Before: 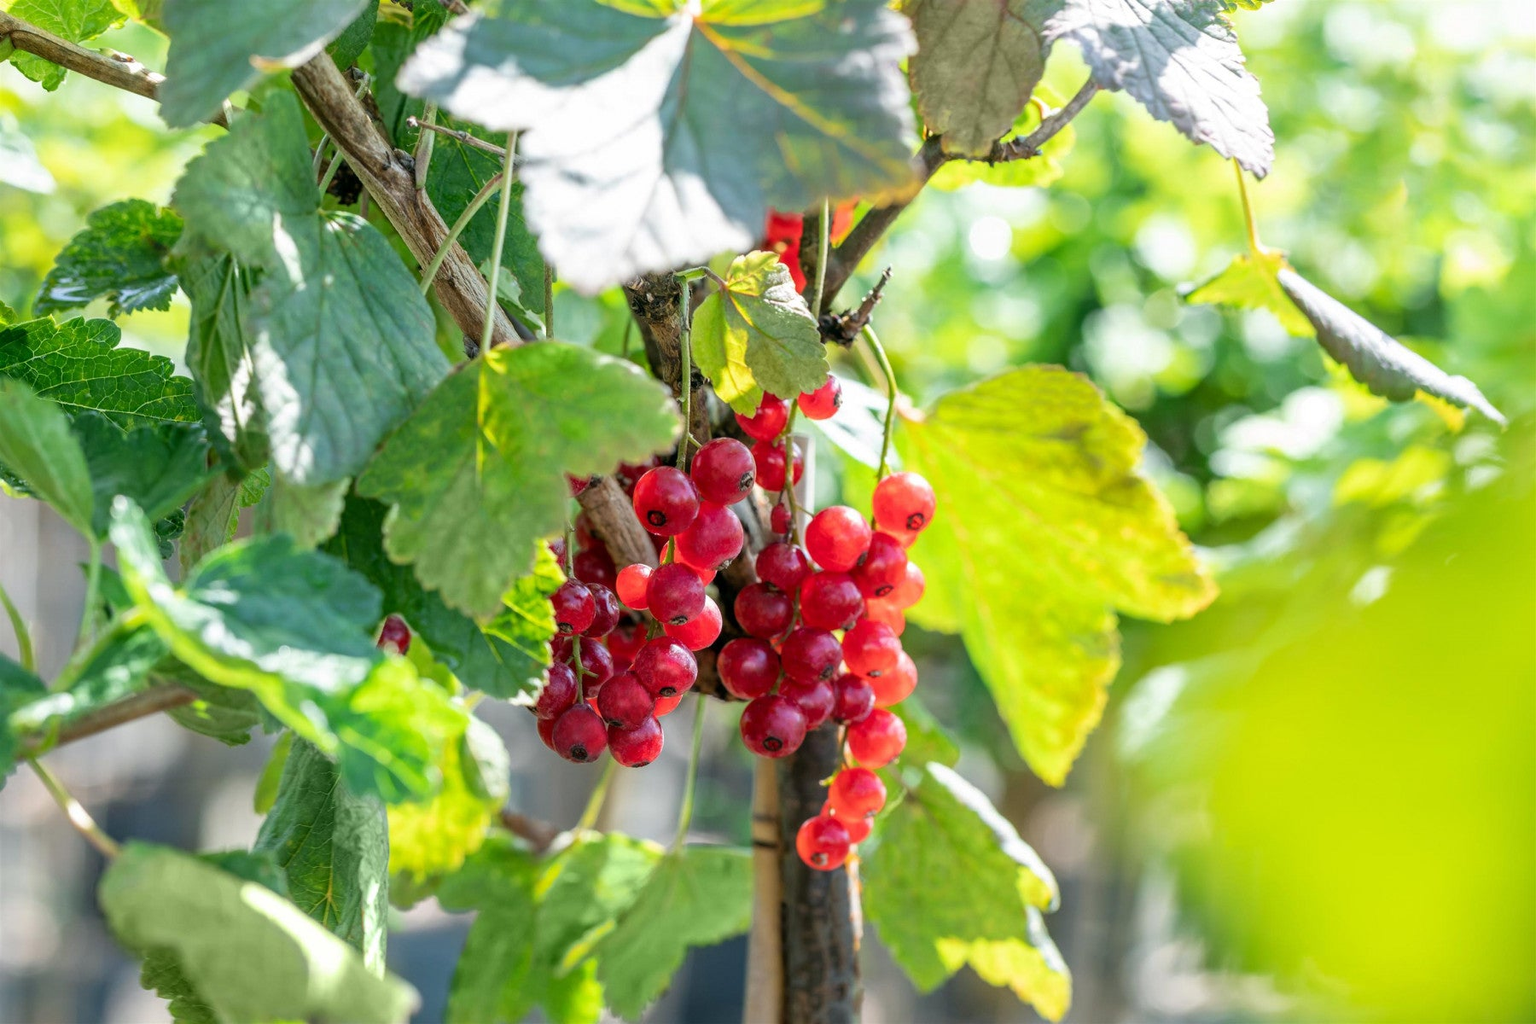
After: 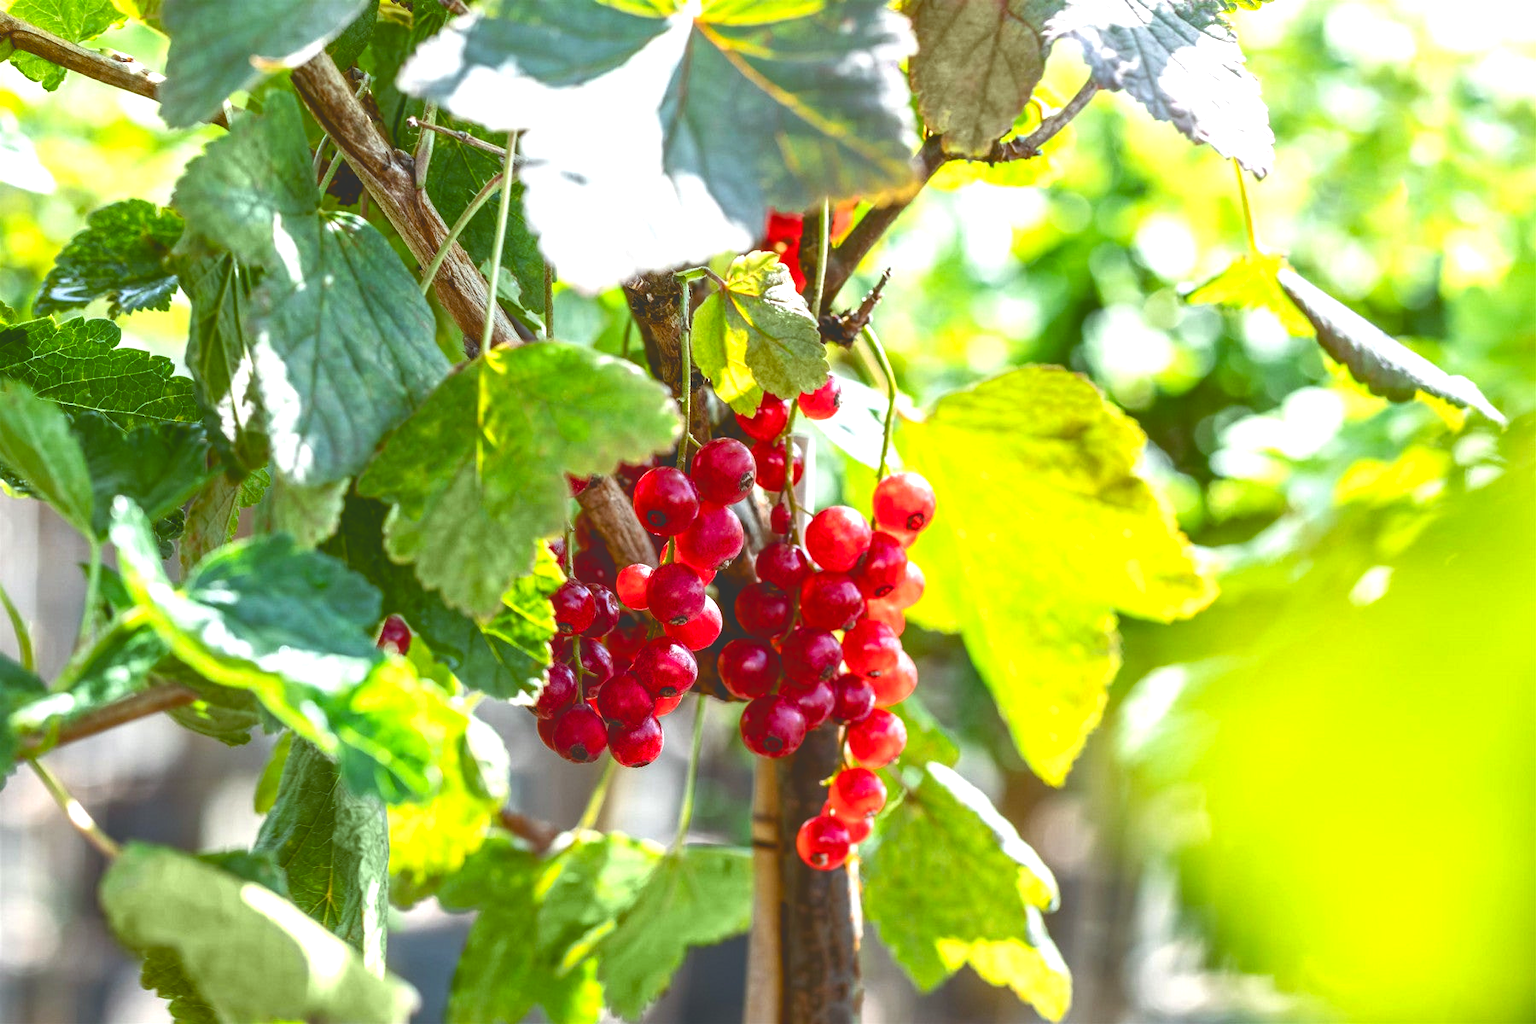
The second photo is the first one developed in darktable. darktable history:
local contrast: highlights 102%, shadows 99%, detail 120%, midtone range 0.2
tone equalizer: on, module defaults
tone curve: curves: ch0 [(0, 0.211) (0.15, 0.25) (1, 0.953)], color space Lab, independent channels, preserve colors none
color balance rgb: shadows lift › chroma 9.679%, shadows lift › hue 47.2°, global offset › hue 169.04°, perceptual saturation grading › global saturation 20%, perceptual saturation grading › highlights -24.712%, perceptual saturation grading › shadows 25.18%, perceptual brilliance grading › global brilliance 20.987%, perceptual brilliance grading › shadows -35.585%
